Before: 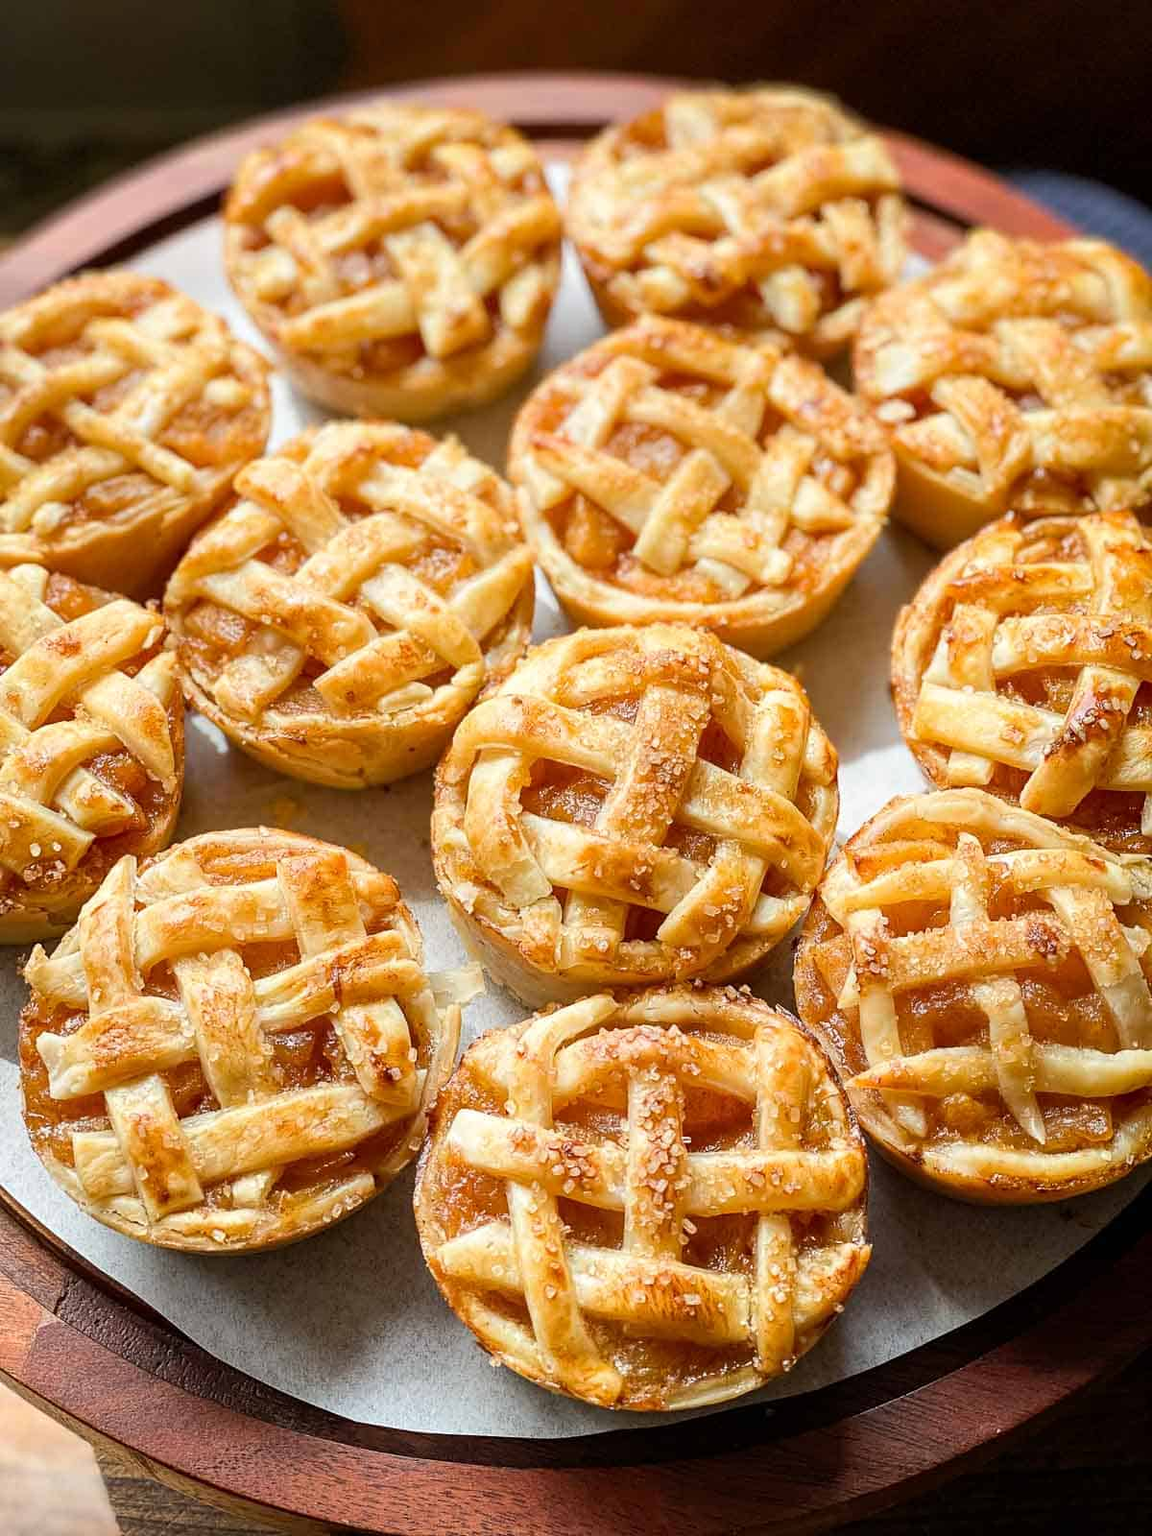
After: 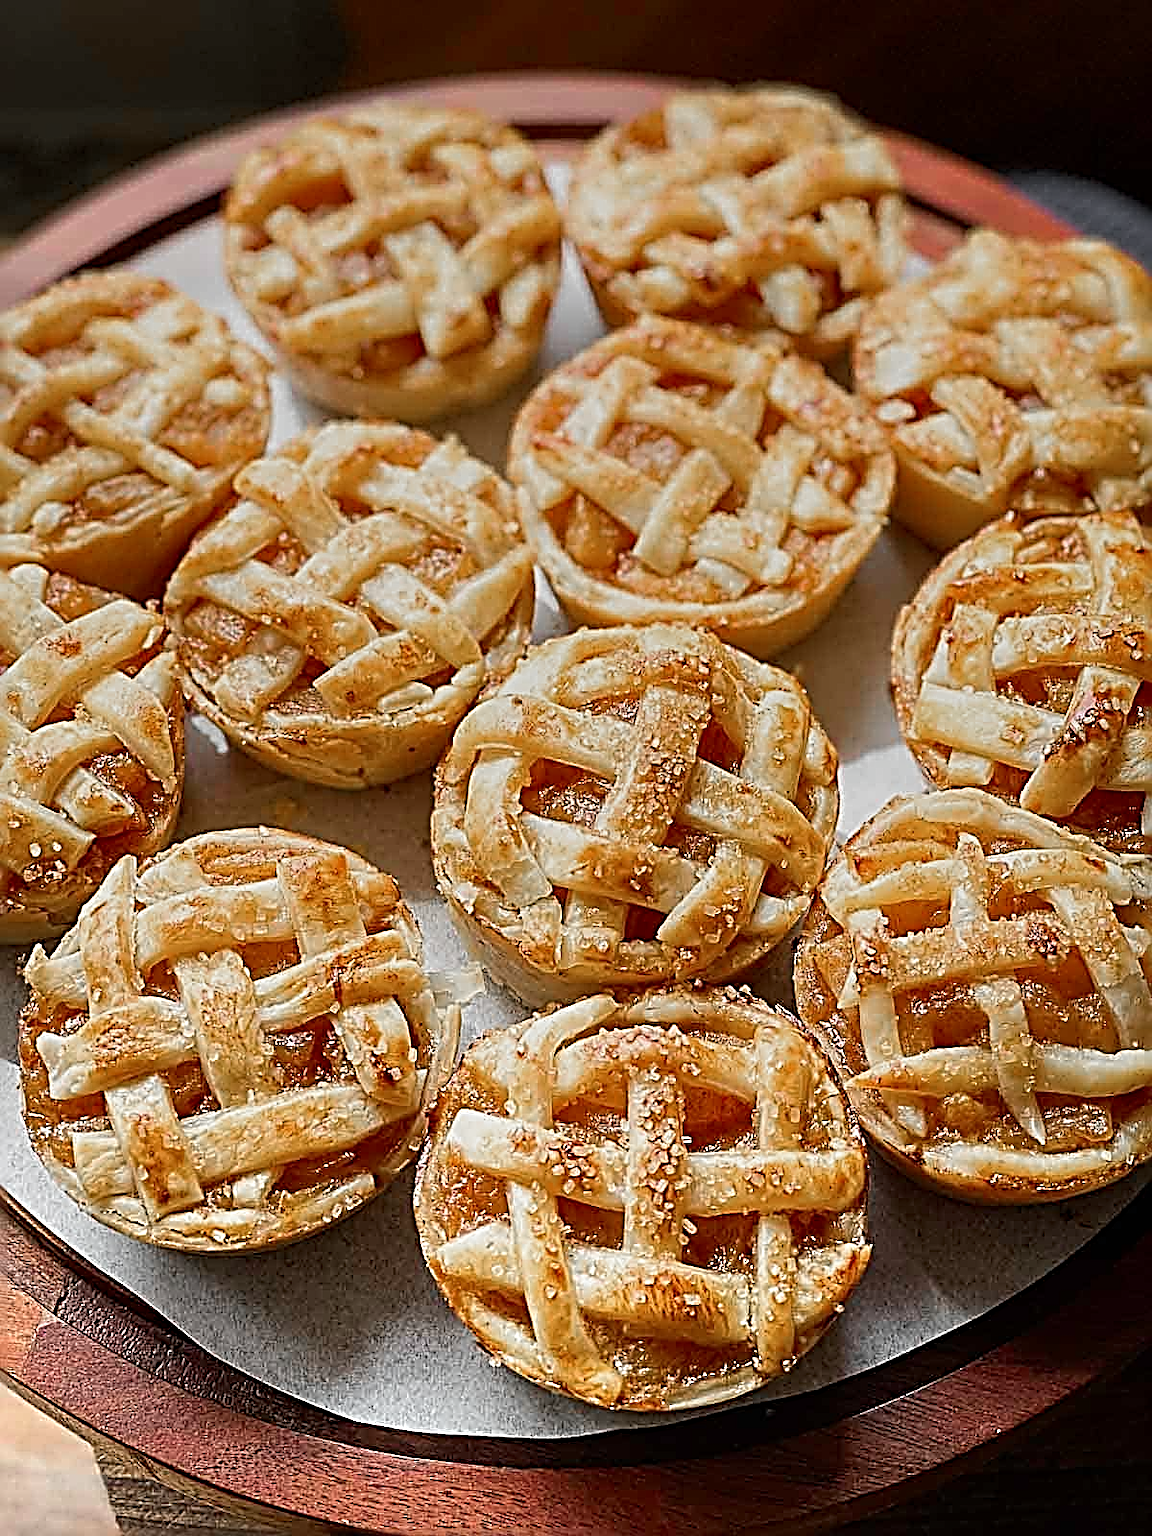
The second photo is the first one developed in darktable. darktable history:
sharpen: radius 3.158, amount 1.731
graduated density: rotation 5.63°, offset 76.9
color zones: curves: ch1 [(0, 0.638) (0.193, 0.442) (0.286, 0.15) (0.429, 0.14) (0.571, 0.142) (0.714, 0.154) (0.857, 0.175) (1, 0.638)]
